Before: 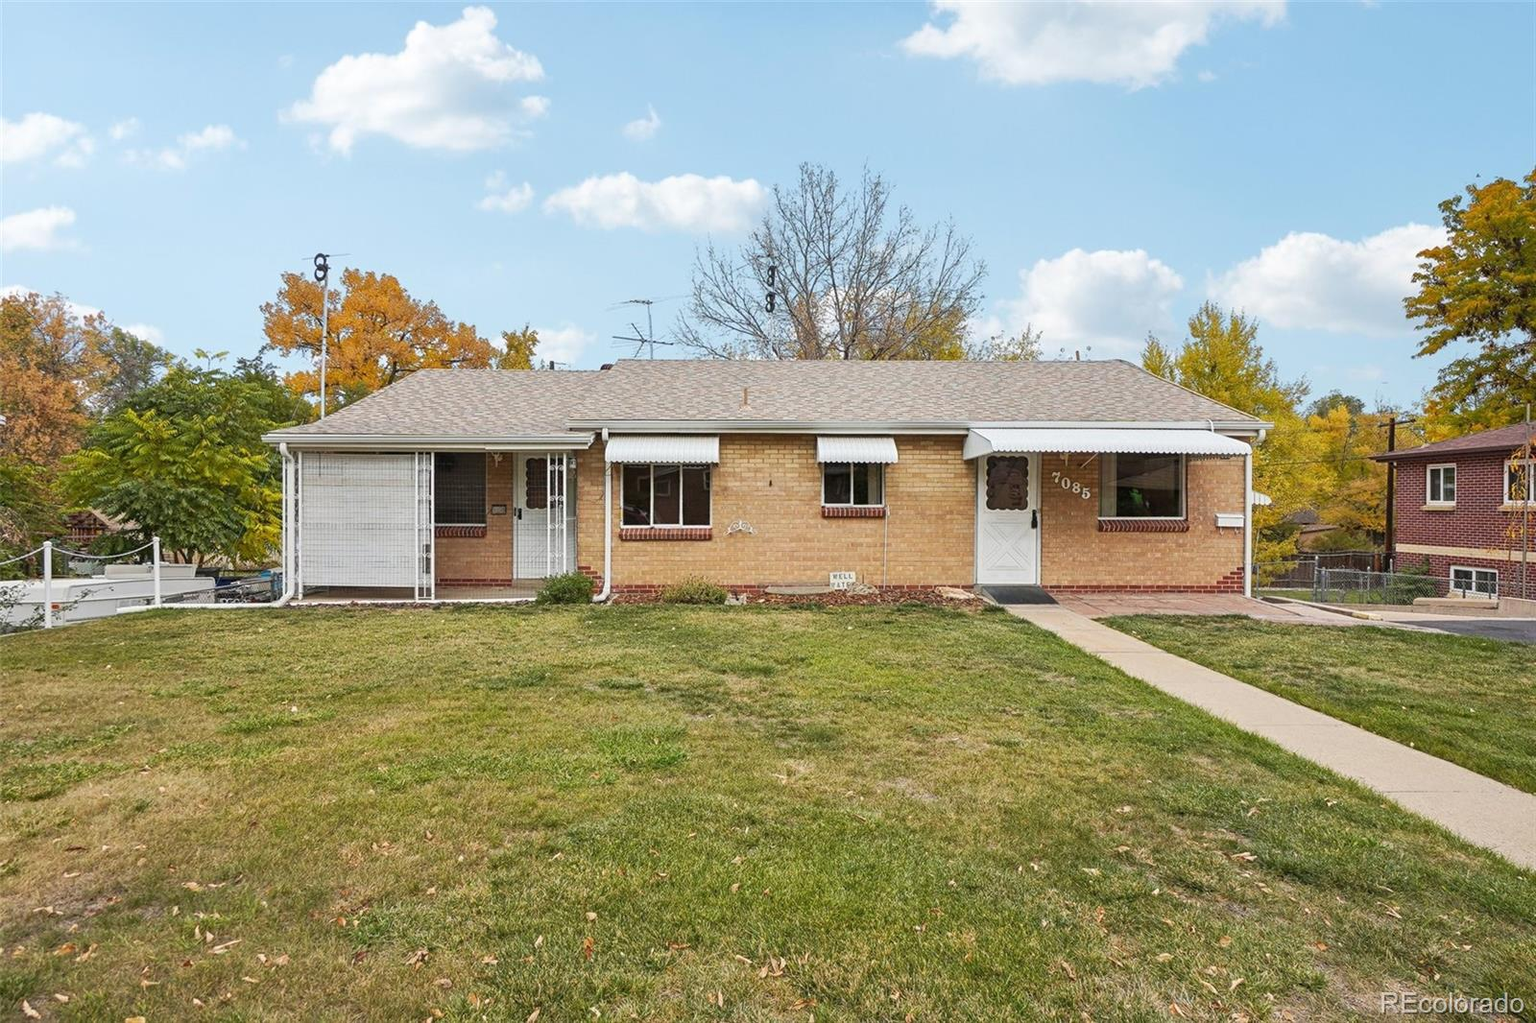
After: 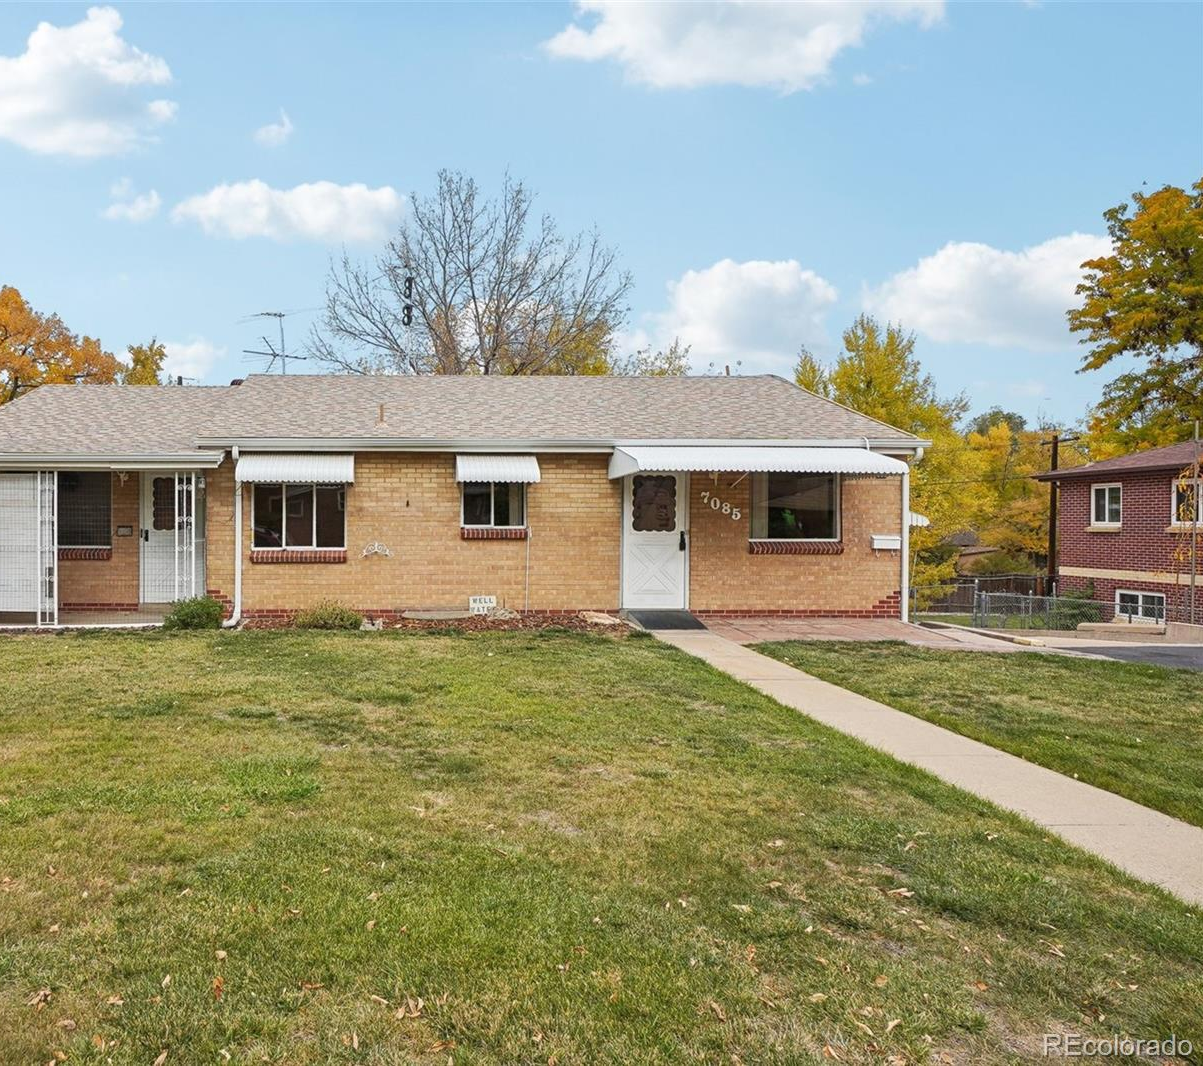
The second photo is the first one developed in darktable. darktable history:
crop and rotate: left 24.753%
